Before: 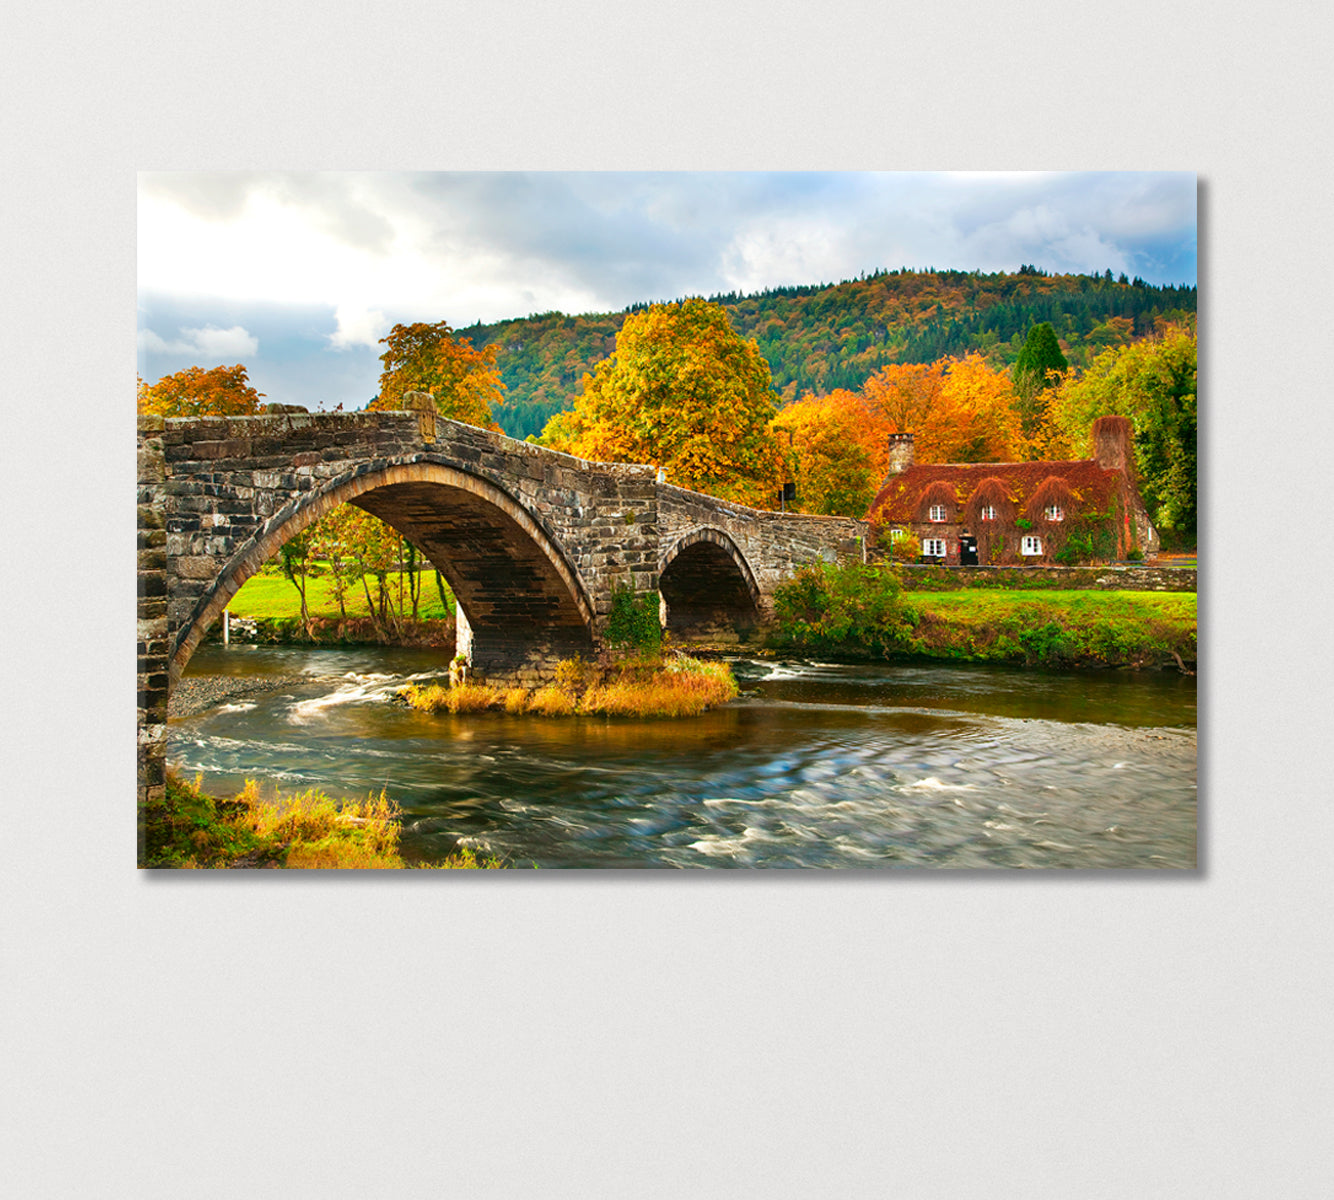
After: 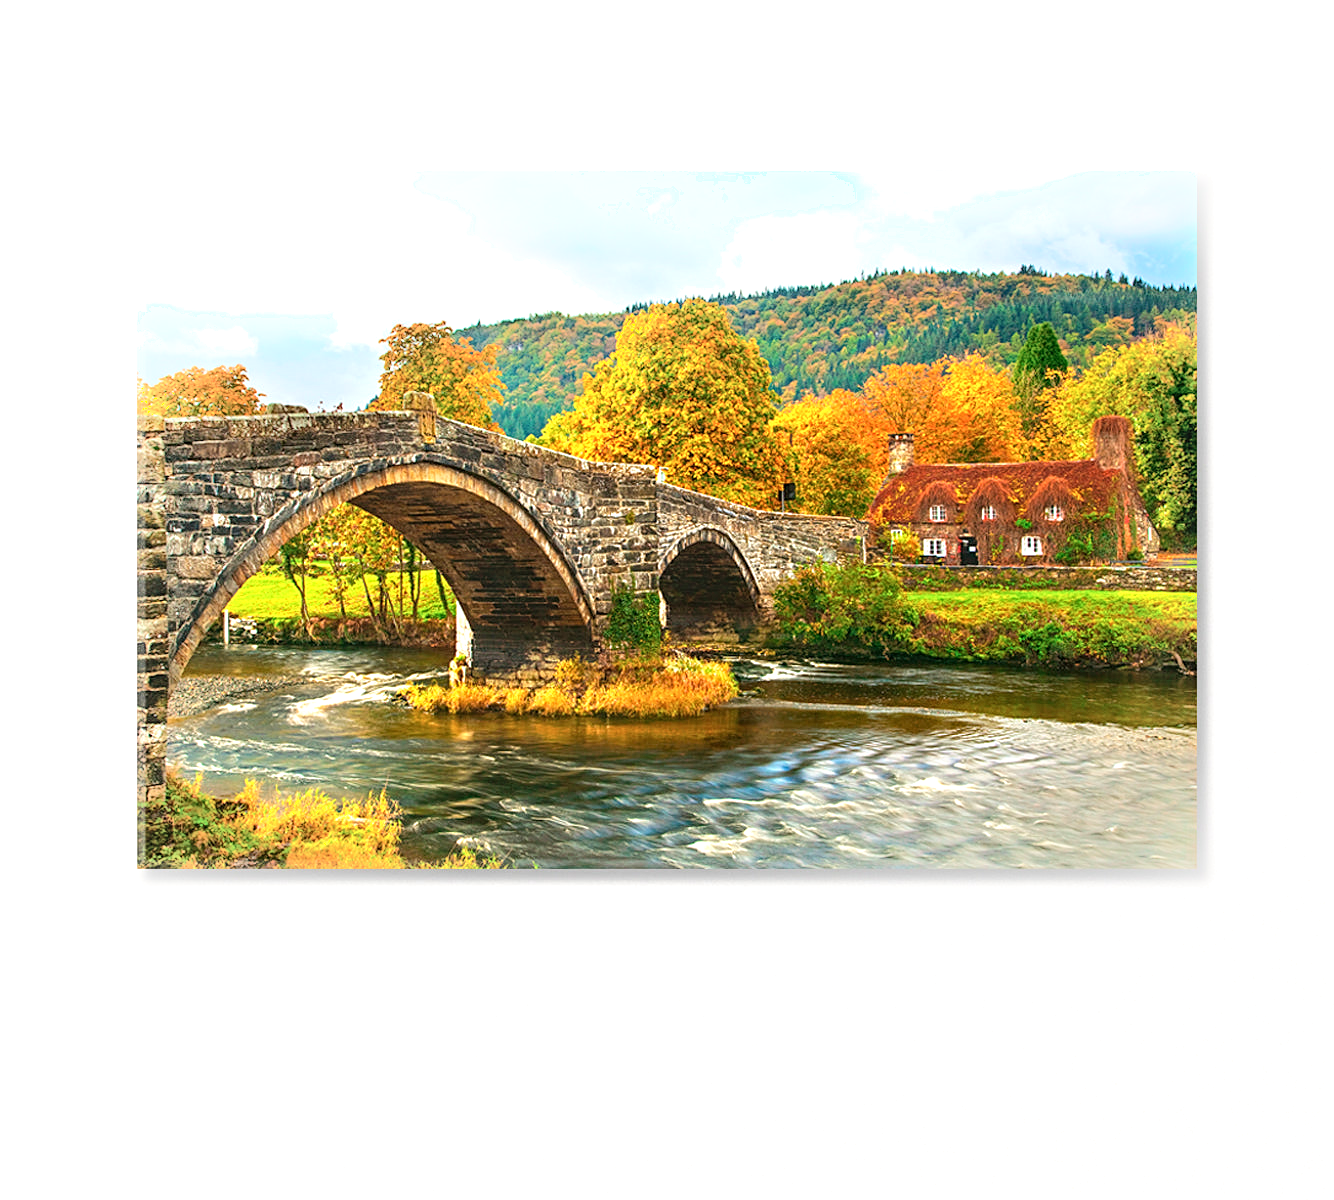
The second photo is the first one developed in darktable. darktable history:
exposure: black level correction 0.001, exposure 0.5 EV, compensate exposure bias true, compensate highlight preservation false
shadows and highlights: shadows -40.15, highlights 62.88, soften with gaussian
sharpen: radius 2.167, amount 0.381, threshold 0
local contrast: detail 117%
